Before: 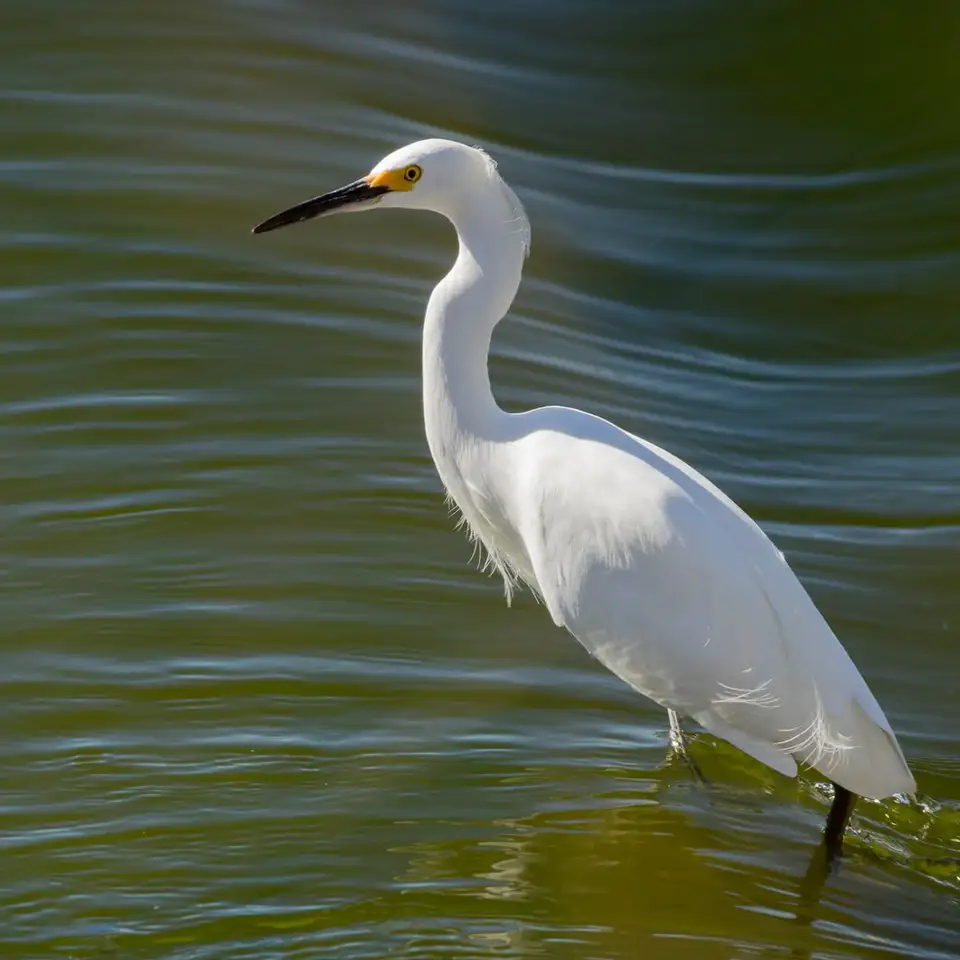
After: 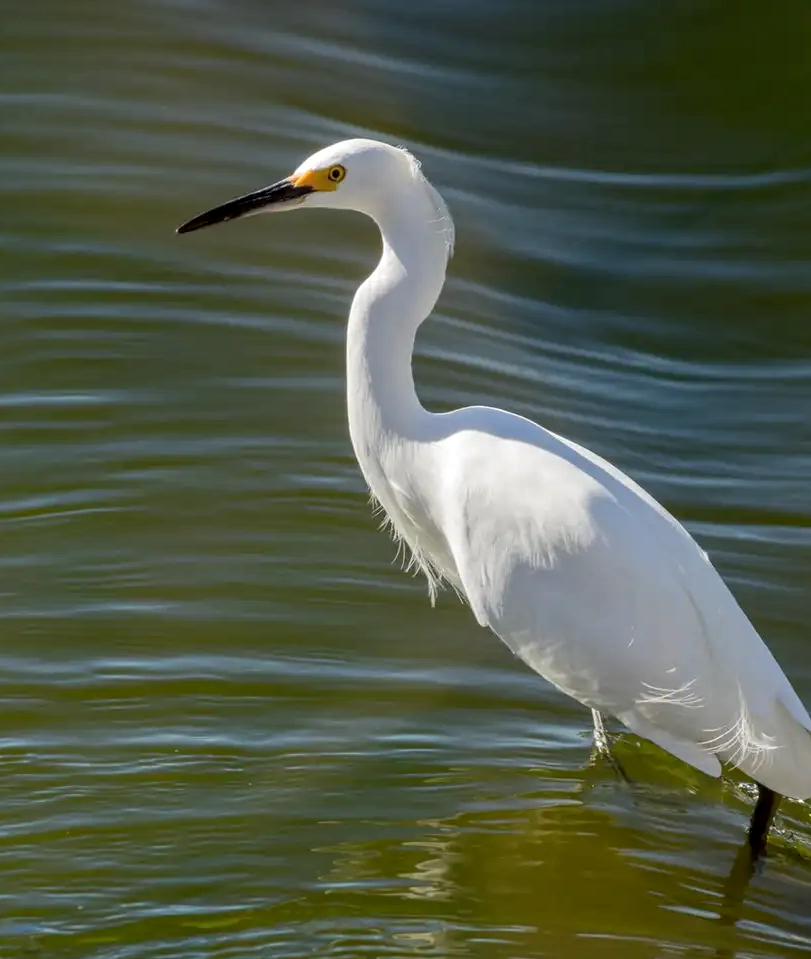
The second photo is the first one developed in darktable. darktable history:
crop: left 7.974%, right 7.455%
local contrast: on, module defaults
